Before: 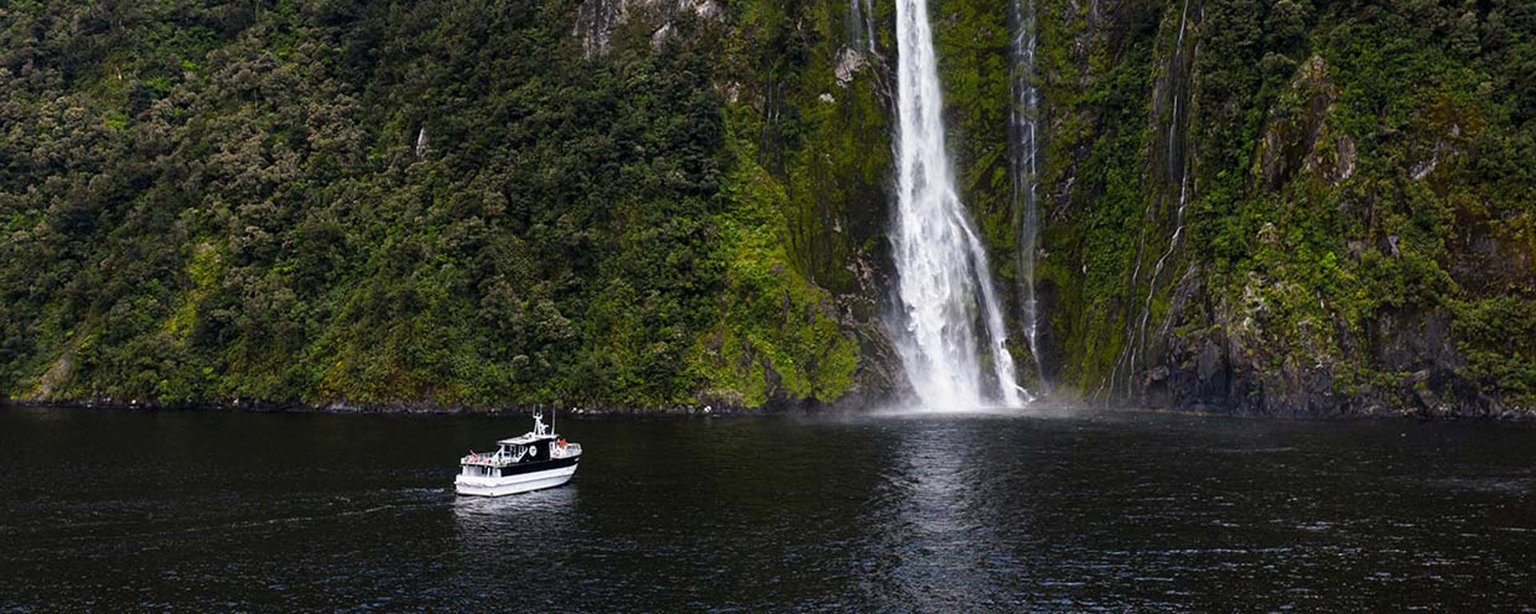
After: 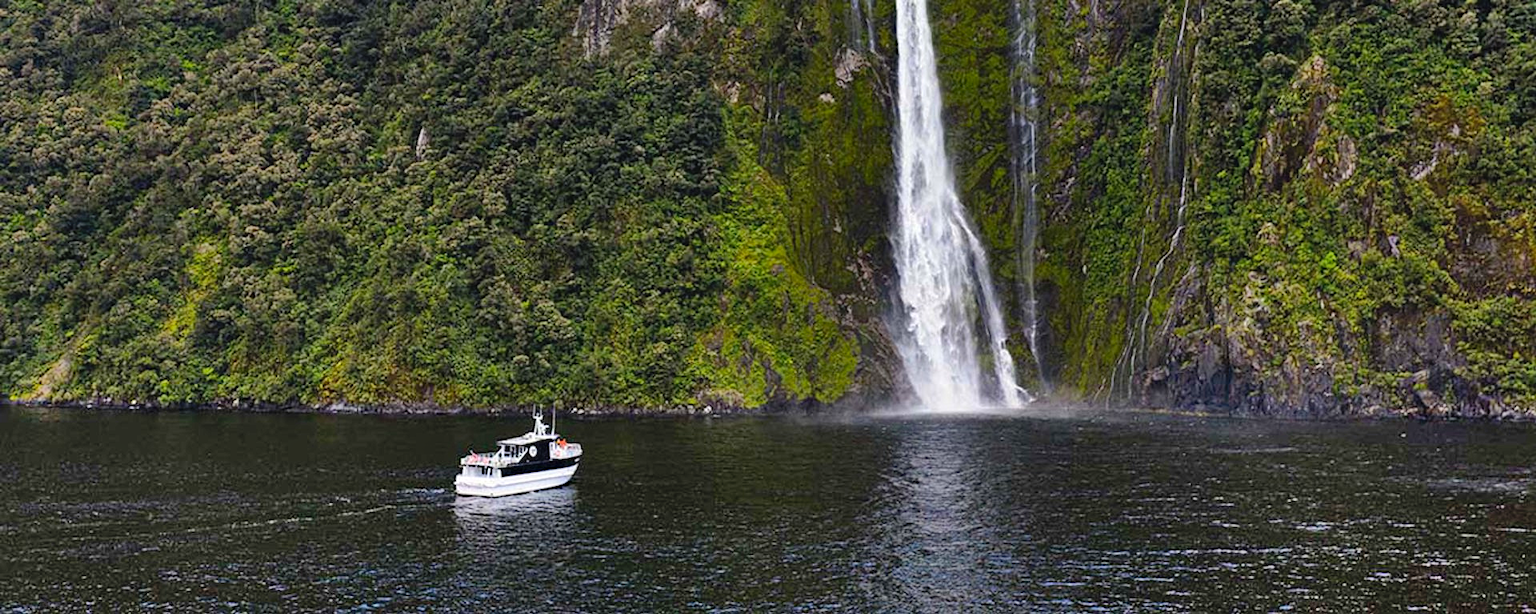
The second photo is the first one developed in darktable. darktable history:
contrast equalizer: octaves 7, y [[0.439, 0.44, 0.442, 0.457, 0.493, 0.498], [0.5 ×6], [0.5 ×6], [0 ×6], [0 ×6]]
exposure: black level correction 0.001, exposure 0.499 EV, compensate exposure bias true, compensate highlight preservation false
haze removal: adaptive false
shadows and highlights: shadows 79.01, white point adjustment -9, highlights -61.42, soften with gaussian
